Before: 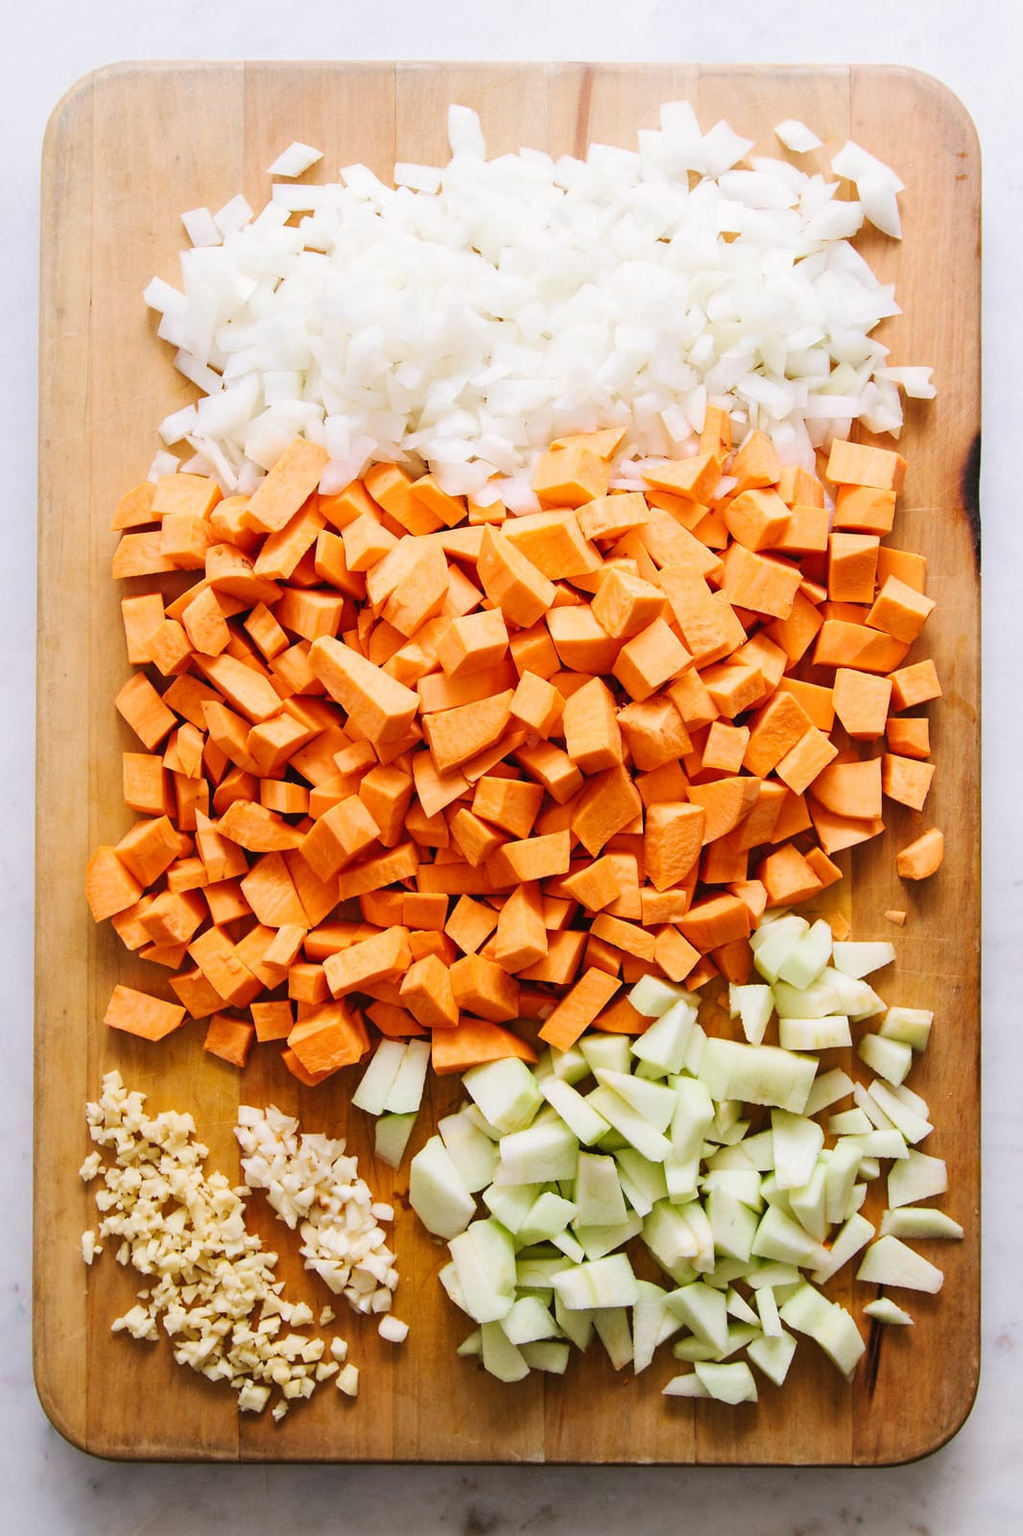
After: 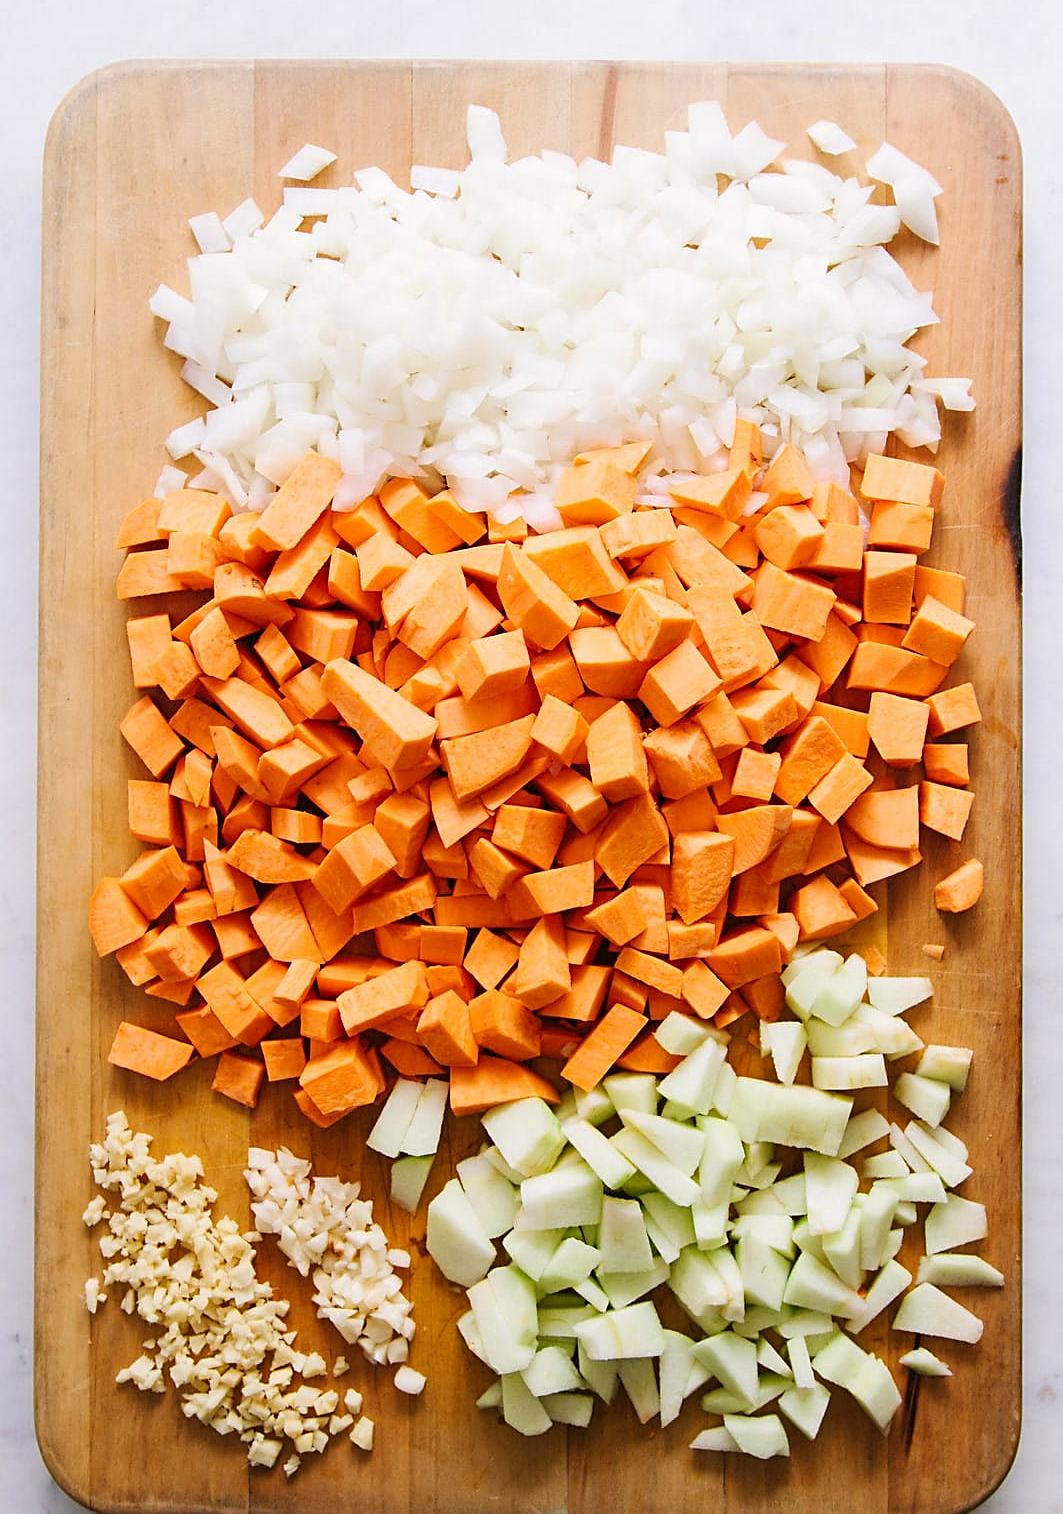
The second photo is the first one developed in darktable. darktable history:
sharpen: on, module defaults
exposure: black level correction 0.001, compensate highlight preservation false
crop: top 0.279%, right 0.255%, bottom 5.08%
